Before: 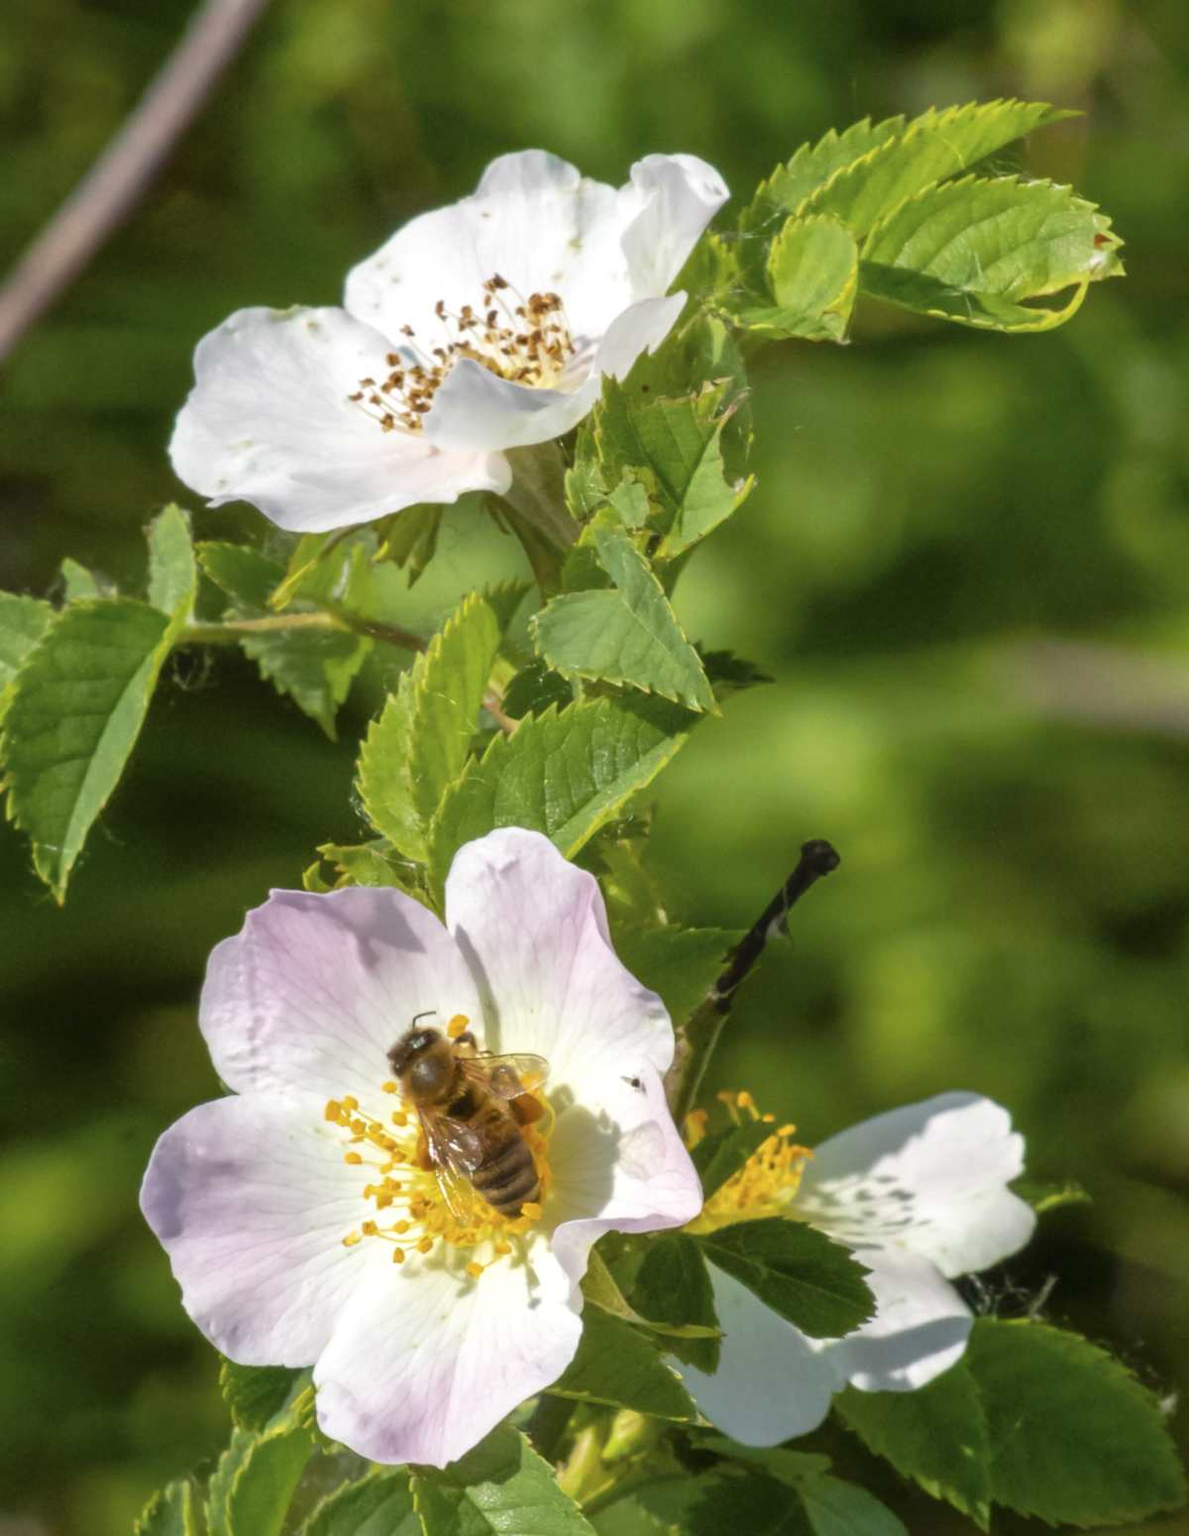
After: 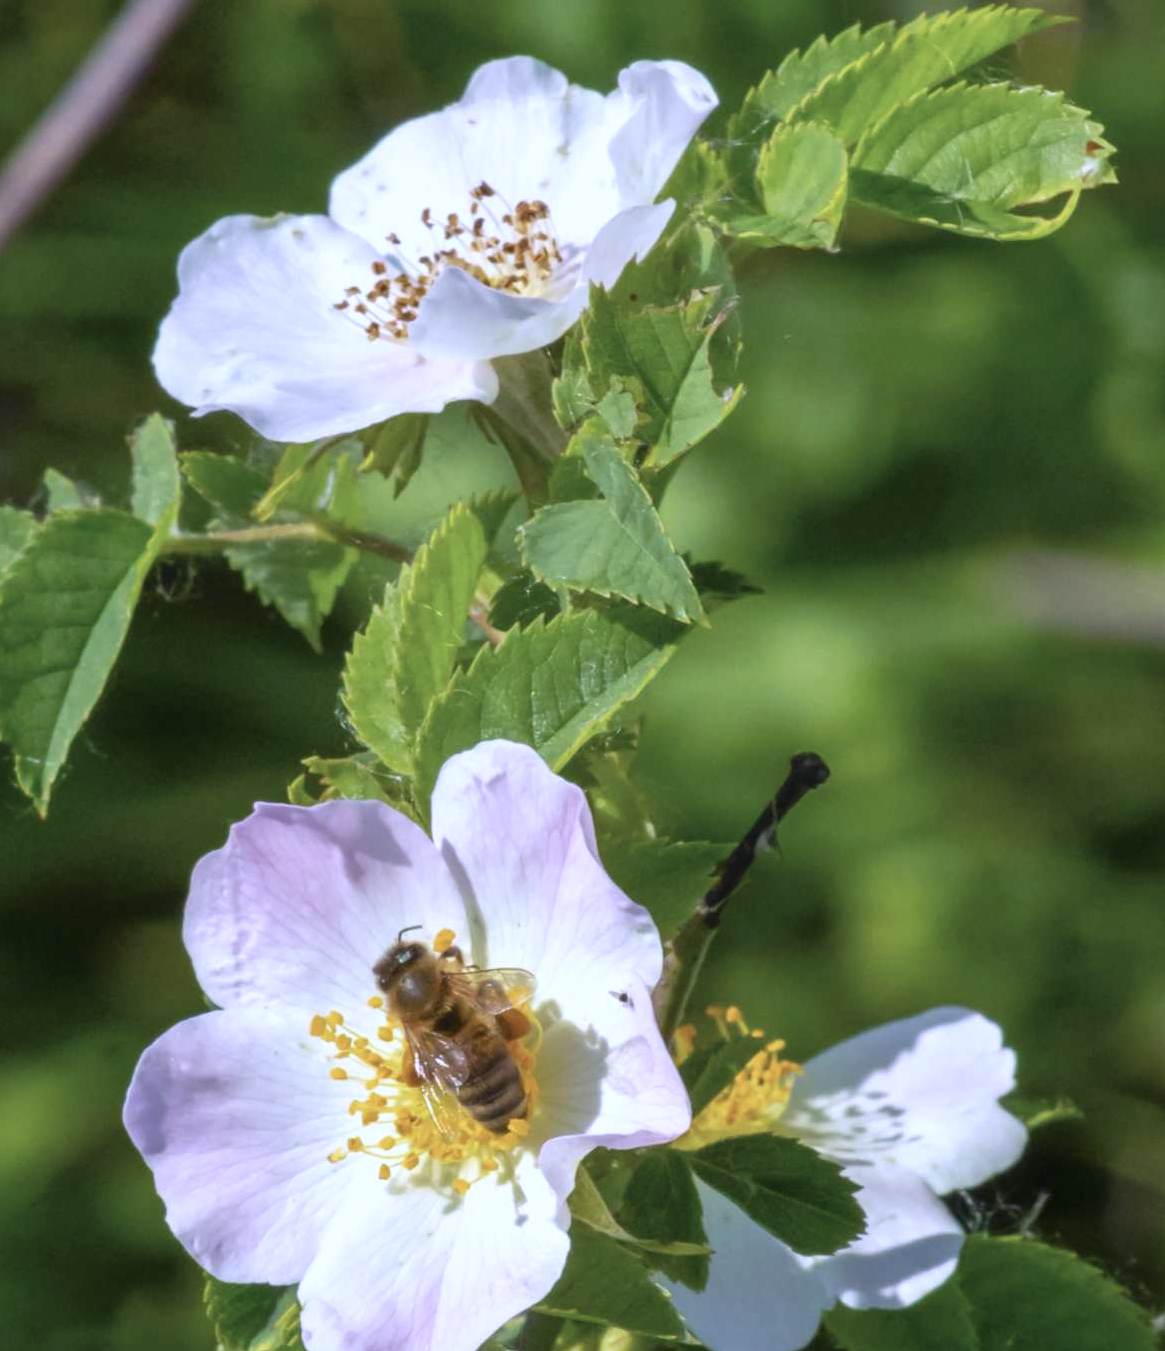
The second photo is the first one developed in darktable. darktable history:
crop: left 1.507%, top 6.147%, right 1.379%, bottom 6.637%
color calibration: illuminant as shot in camera, x 0.379, y 0.396, temperature 4138.76 K
exposure: compensate highlight preservation false
